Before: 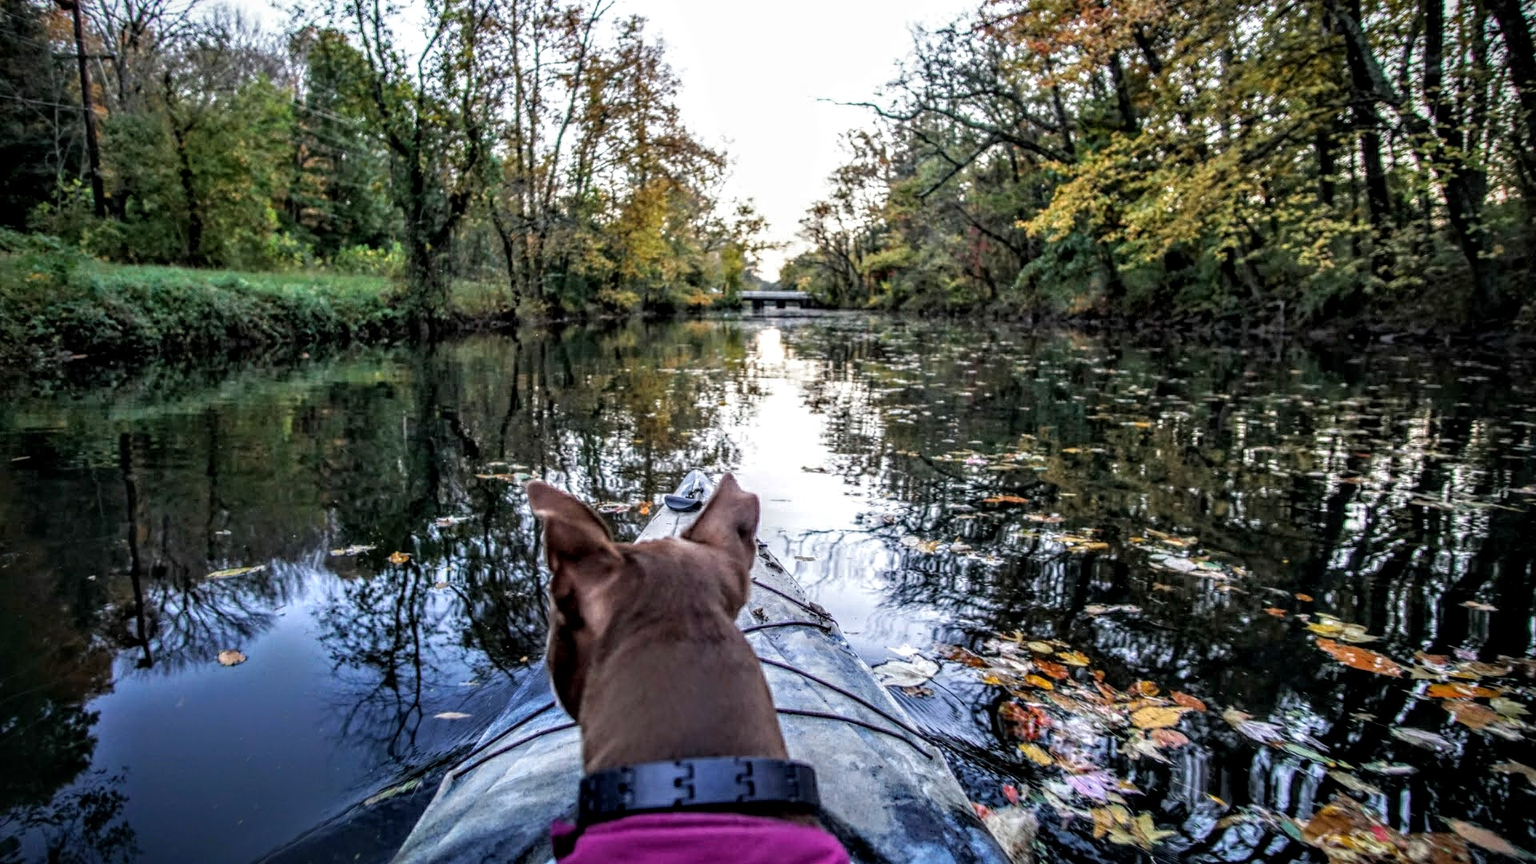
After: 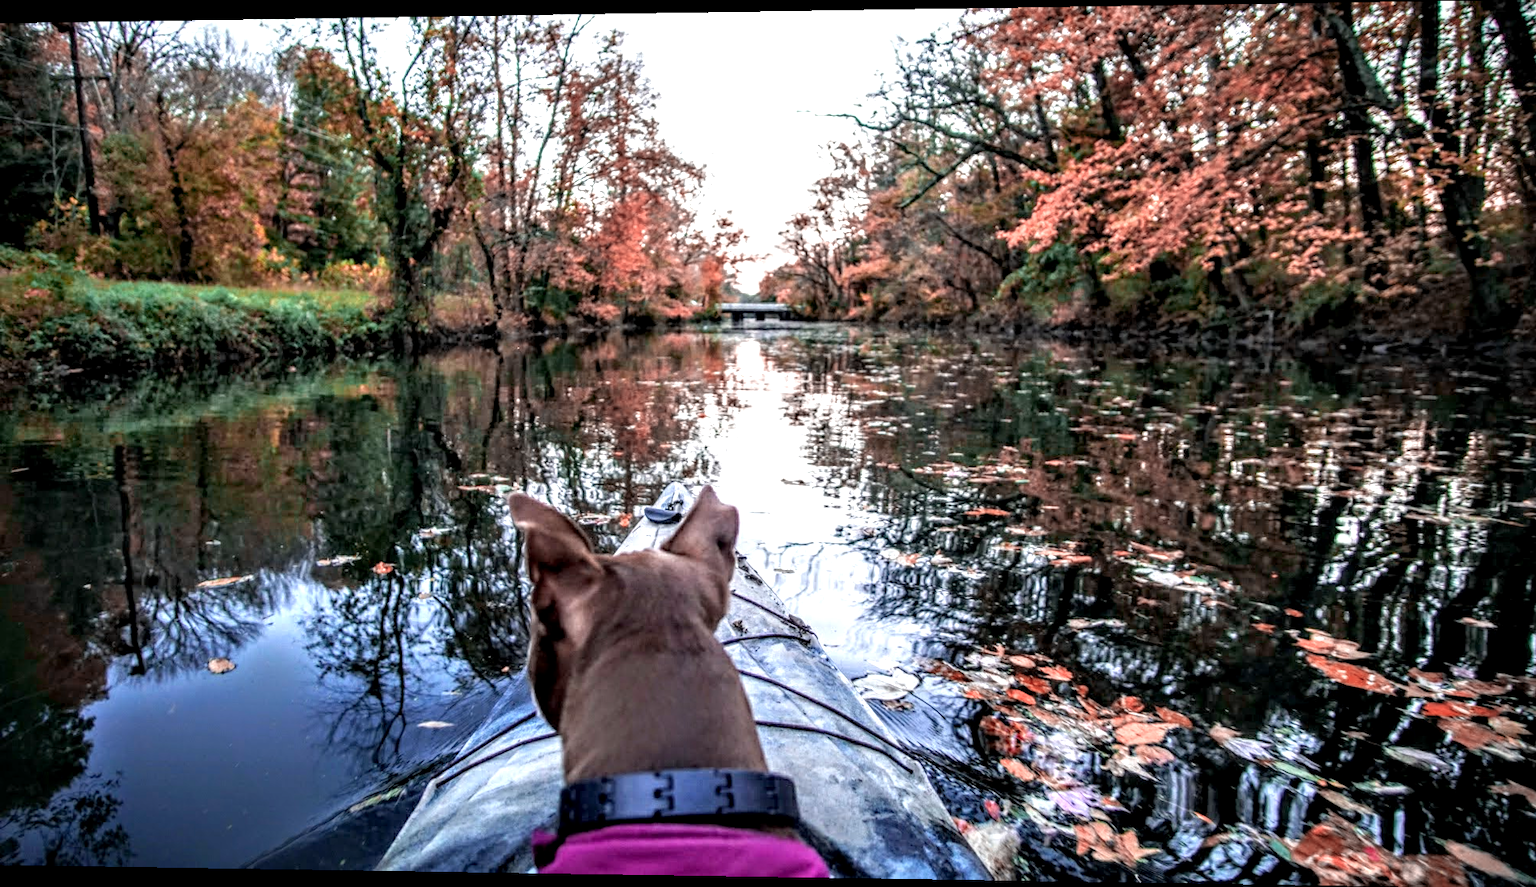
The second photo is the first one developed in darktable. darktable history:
color zones: curves: ch2 [(0, 0.5) (0.084, 0.497) (0.323, 0.335) (0.4, 0.497) (1, 0.5)], process mode strong
exposure: black level correction 0.001, exposure 0.5 EV, compensate exposure bias true, compensate highlight preservation false
rotate and perspective: lens shift (horizontal) -0.055, automatic cropping off
